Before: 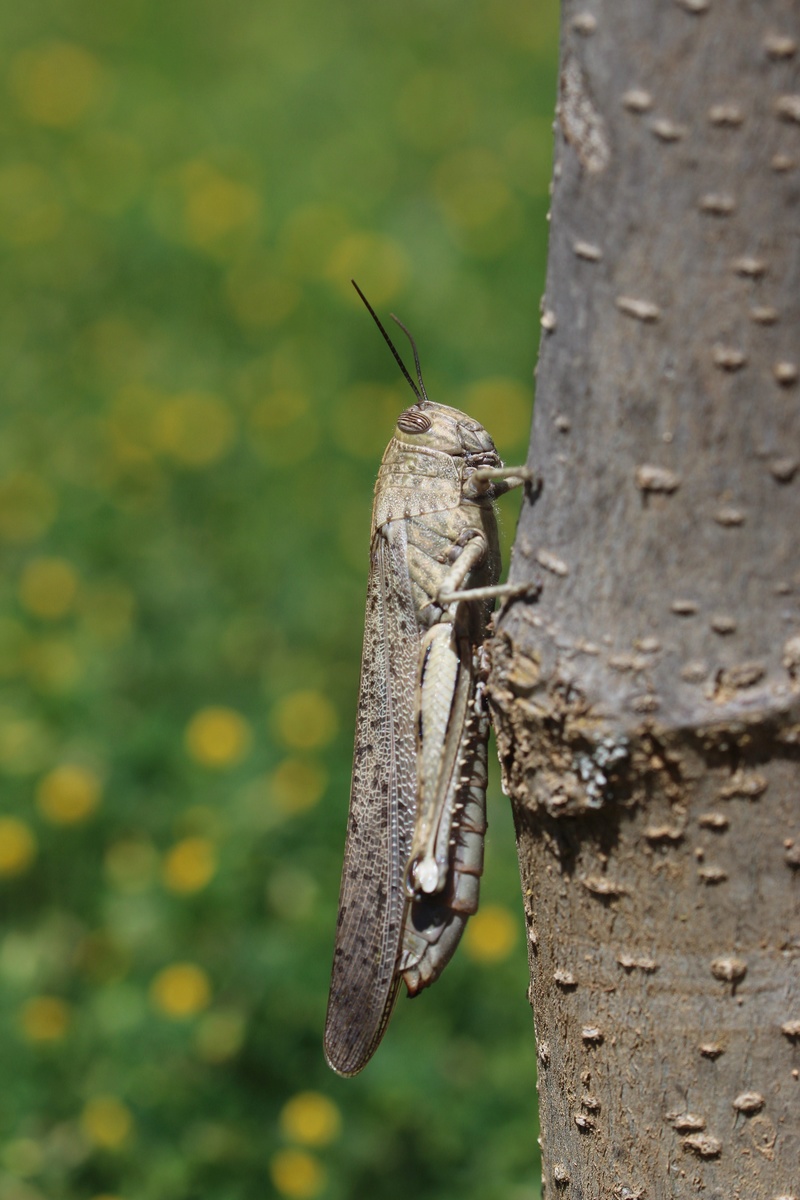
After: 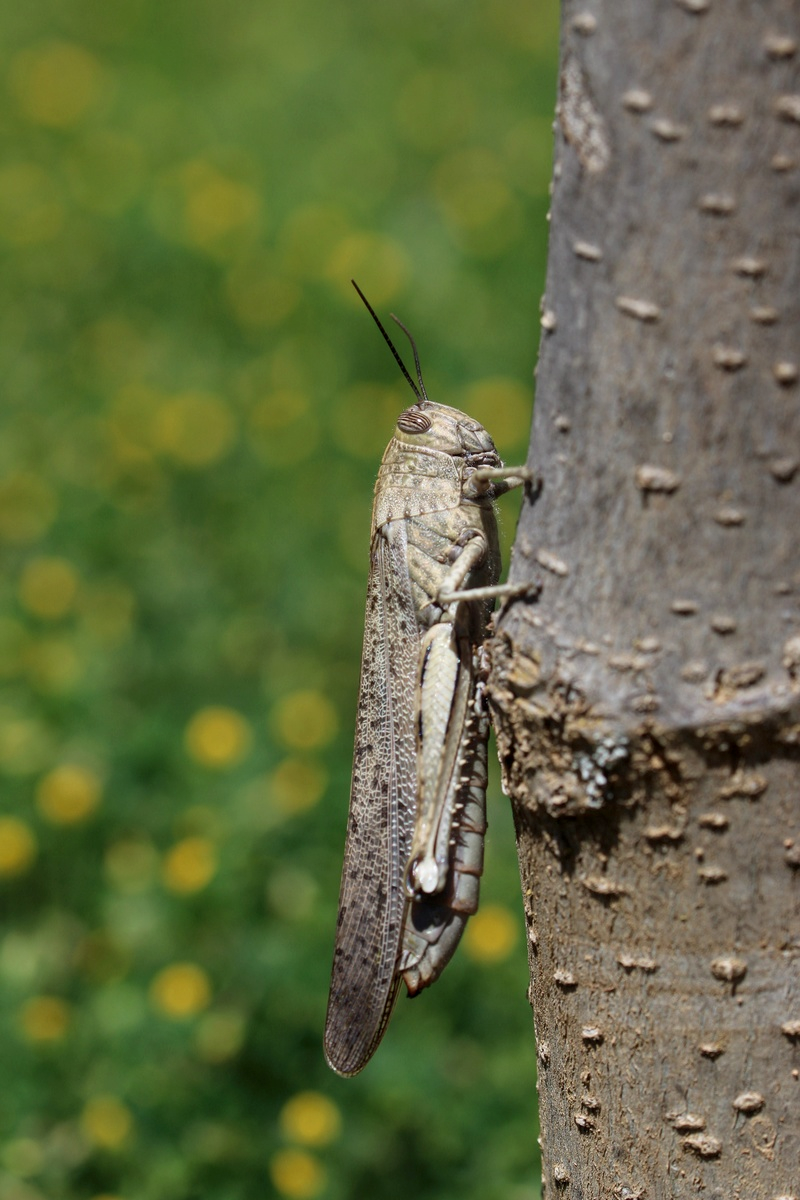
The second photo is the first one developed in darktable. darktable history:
color balance: mode lift, gamma, gain (sRGB), lift [0.97, 1, 1, 1], gamma [1.03, 1, 1, 1]
local contrast: highlights 100%, shadows 100%, detail 120%, midtone range 0.2
